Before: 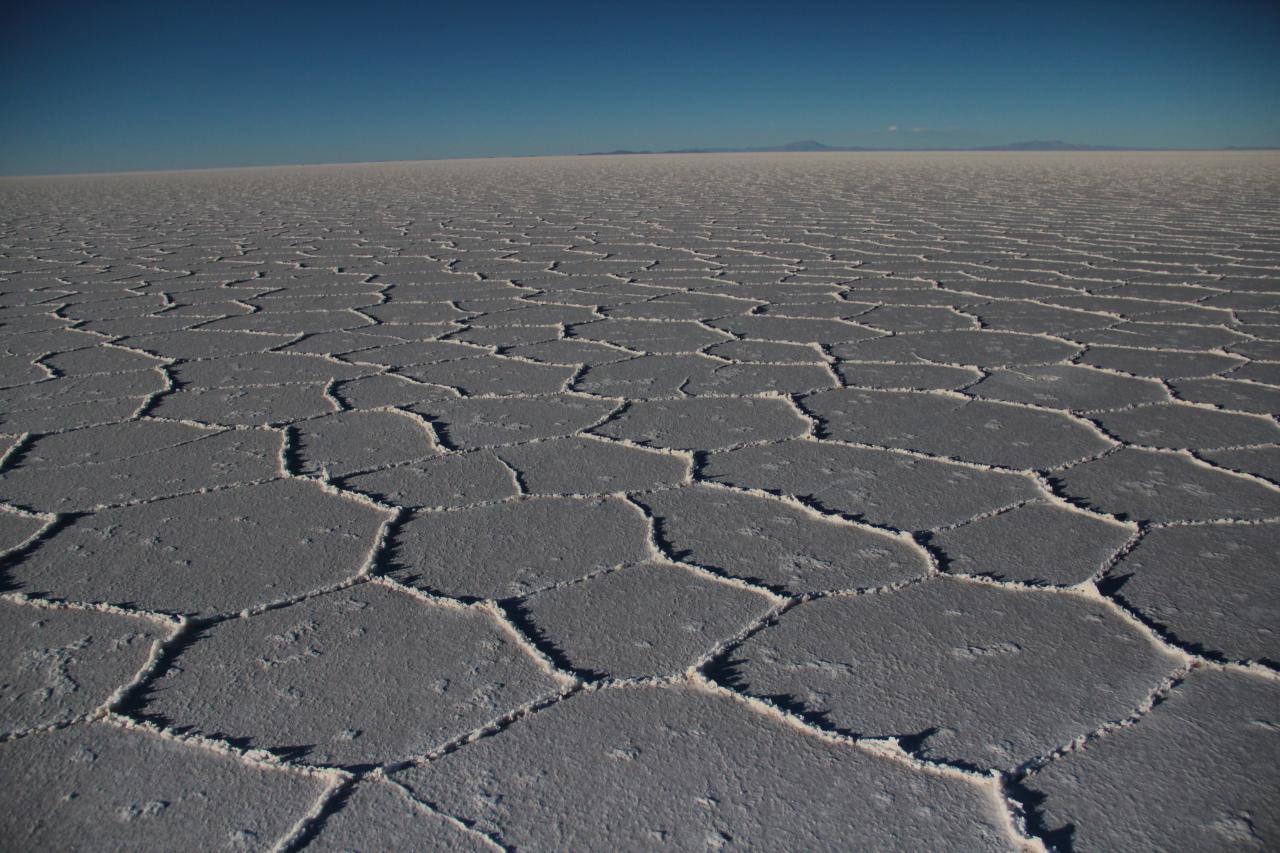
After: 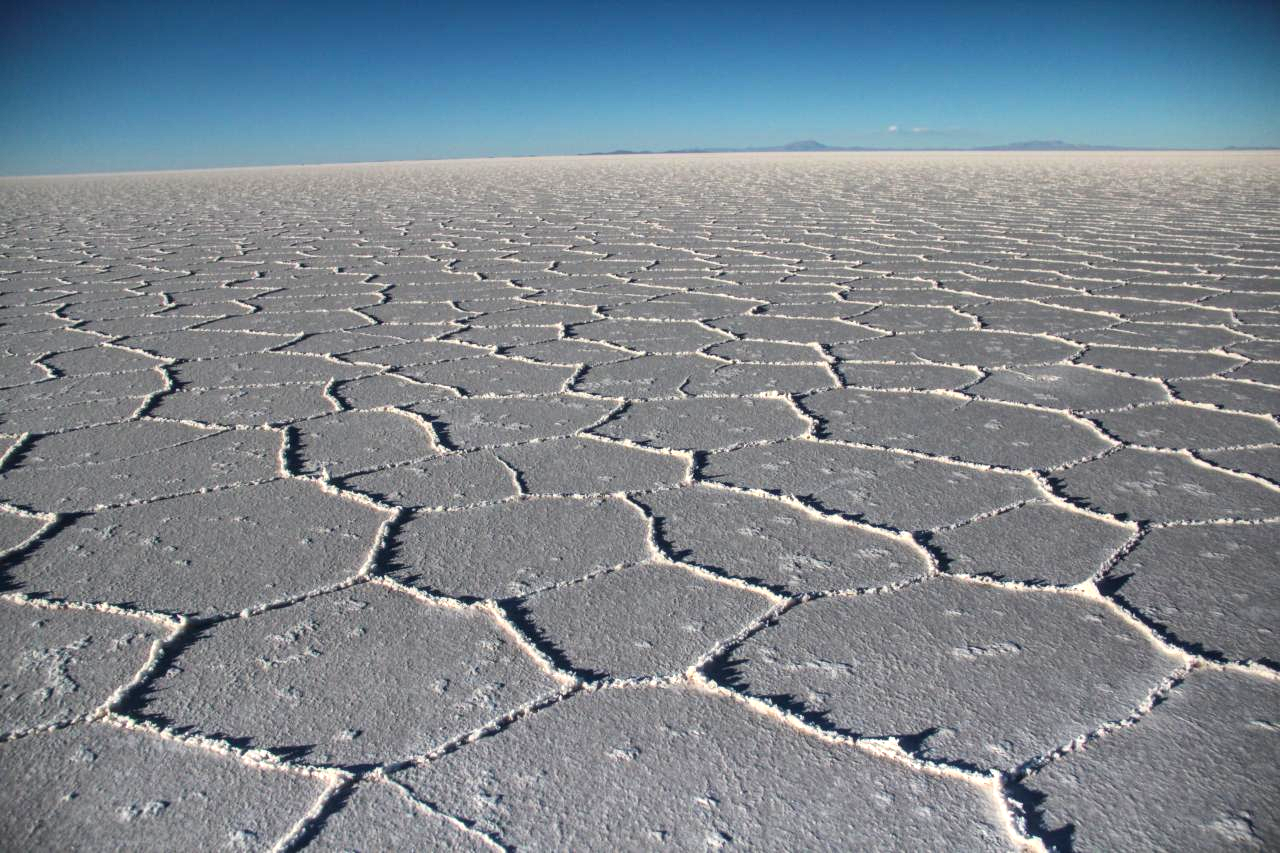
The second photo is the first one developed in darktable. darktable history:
exposure: black level correction 0, exposure 0.947 EV, compensate highlight preservation false
contrast brightness saturation: contrast 0.104, brightness 0.037, saturation 0.088
local contrast: on, module defaults
